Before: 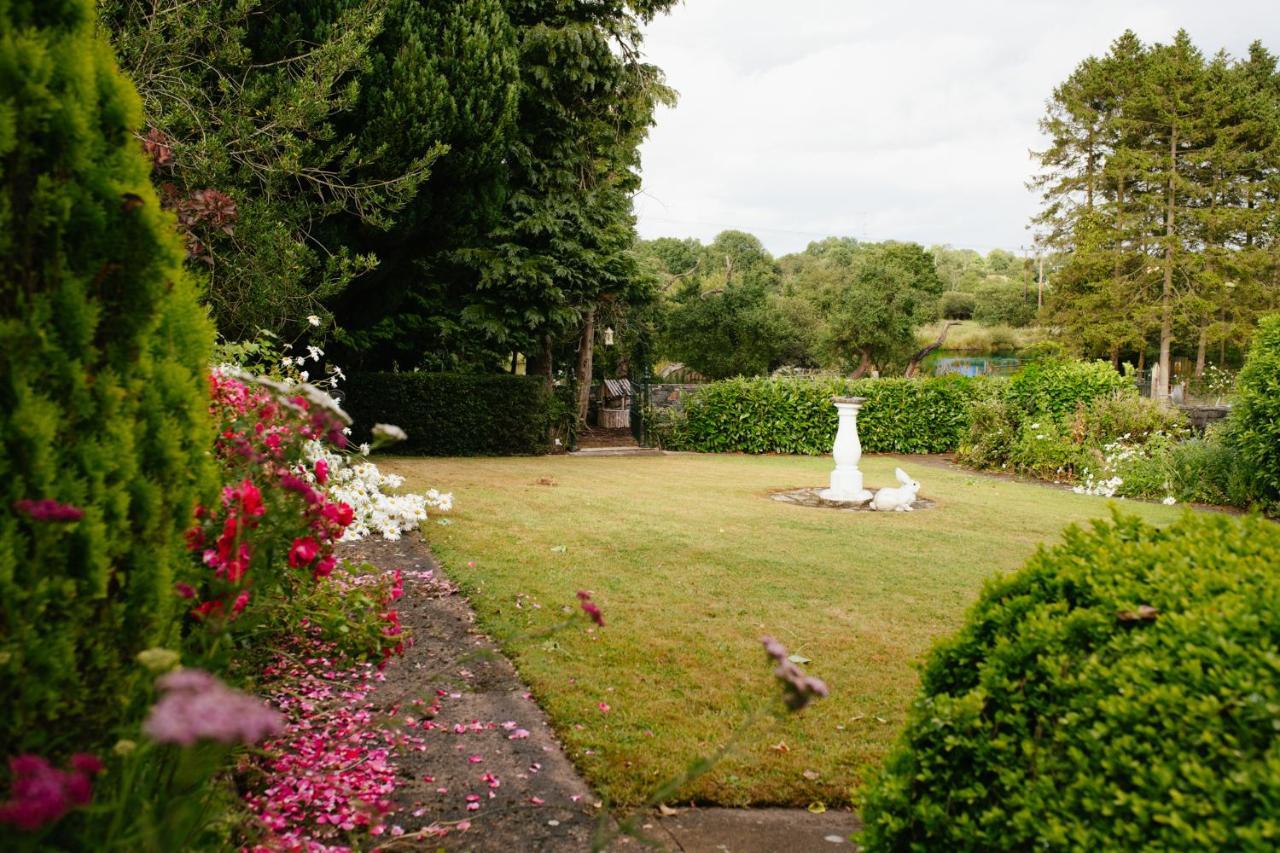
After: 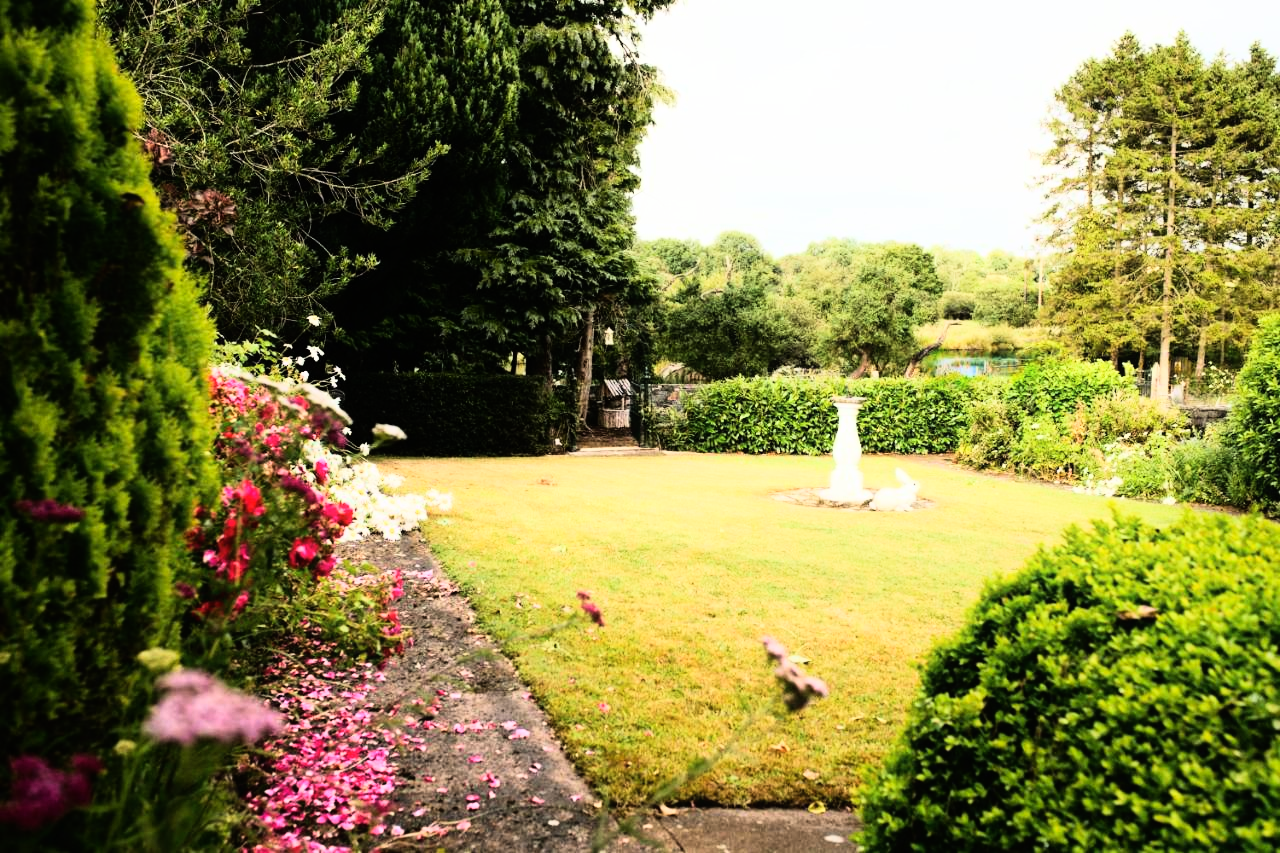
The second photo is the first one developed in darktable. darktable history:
rgb curve: curves: ch0 [(0, 0) (0.21, 0.15) (0.24, 0.21) (0.5, 0.75) (0.75, 0.96) (0.89, 0.99) (1, 1)]; ch1 [(0, 0.02) (0.21, 0.13) (0.25, 0.2) (0.5, 0.67) (0.75, 0.9) (0.89, 0.97) (1, 1)]; ch2 [(0, 0.02) (0.21, 0.13) (0.25, 0.2) (0.5, 0.67) (0.75, 0.9) (0.89, 0.97) (1, 1)], compensate middle gray true
contrast equalizer: octaves 7, y [[0.6 ×6], [0.55 ×6], [0 ×6], [0 ×6], [0 ×6]], mix -0.3
